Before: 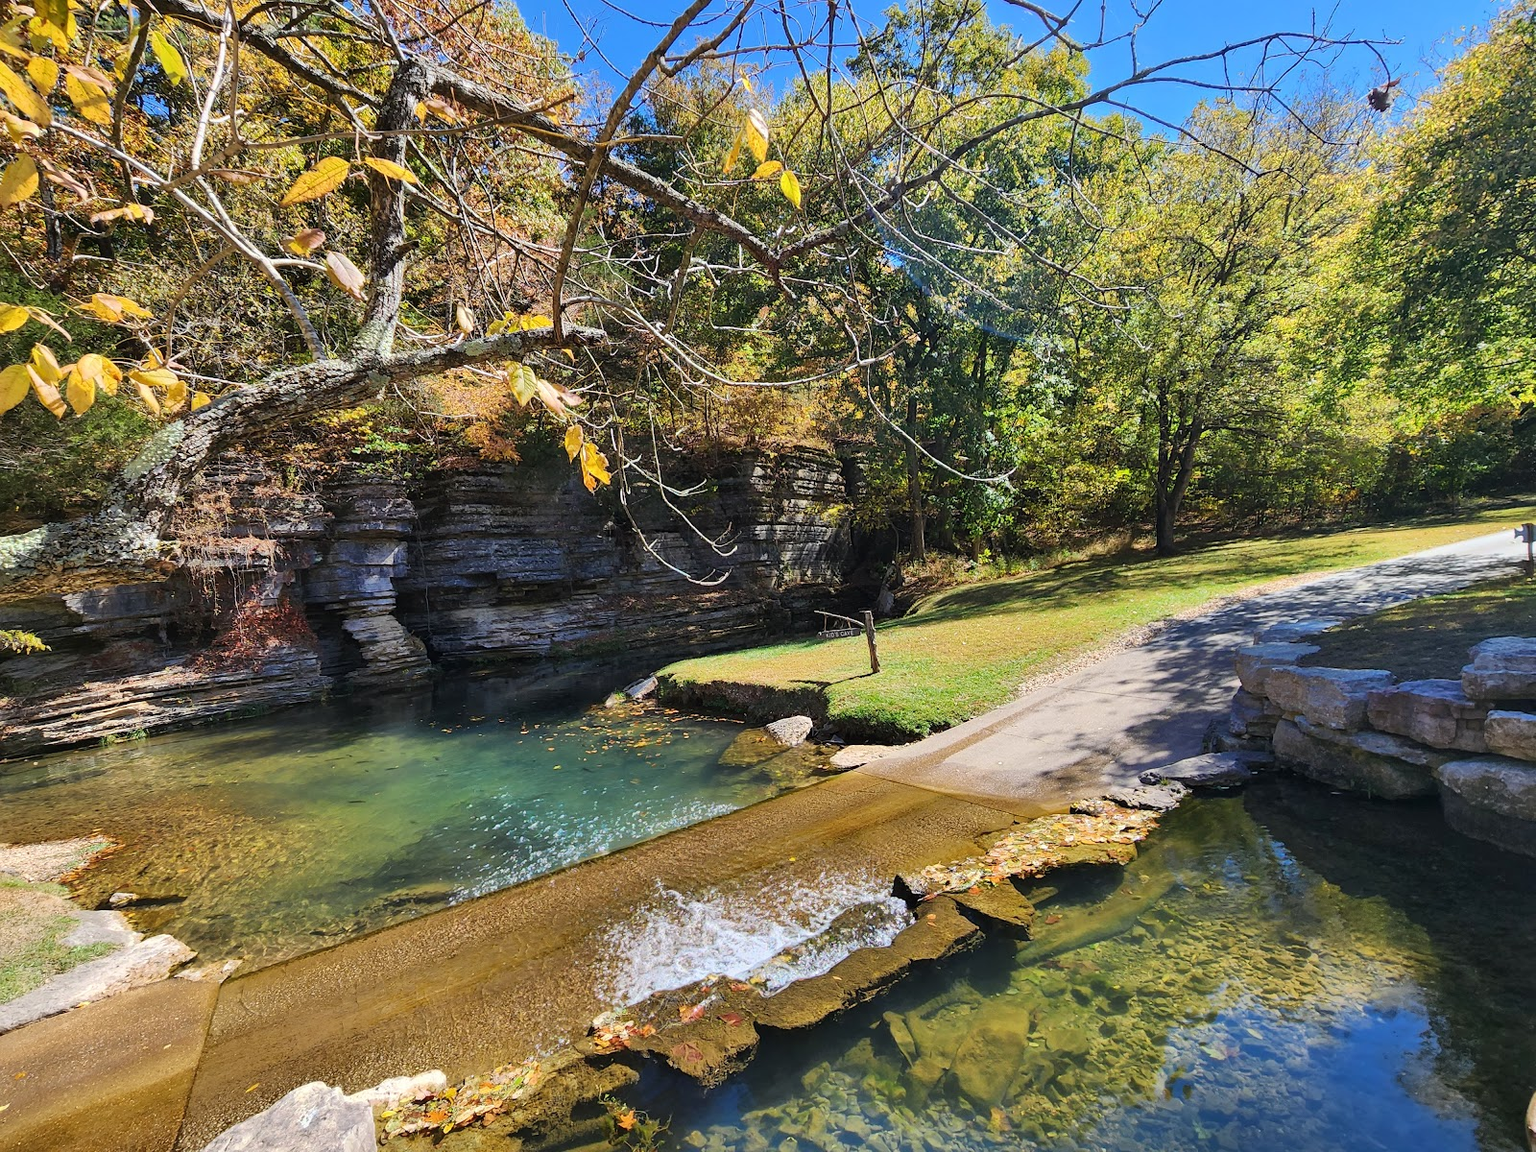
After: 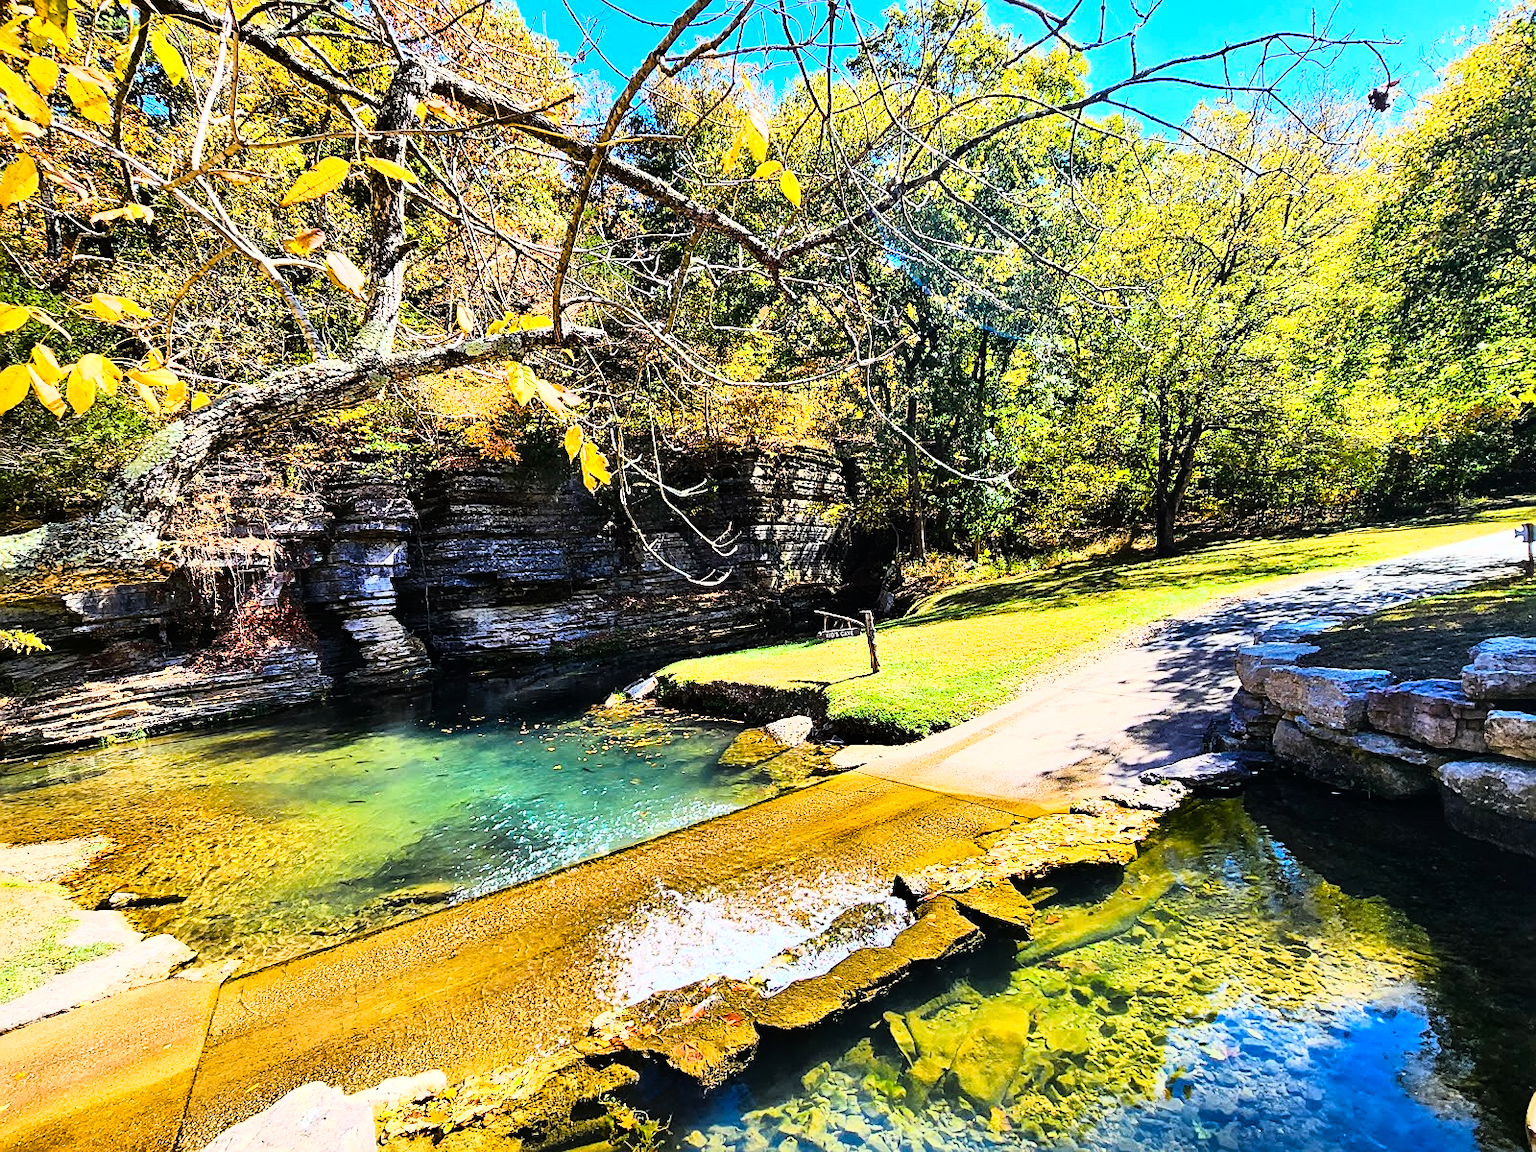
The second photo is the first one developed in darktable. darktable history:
color balance rgb: perceptual saturation grading › global saturation 35%, perceptual saturation grading › highlights -25%, perceptual saturation grading › shadows 50%
rgb curve: curves: ch0 [(0, 0) (0.21, 0.15) (0.24, 0.21) (0.5, 0.75) (0.75, 0.96) (0.89, 0.99) (1, 1)]; ch1 [(0, 0.02) (0.21, 0.13) (0.25, 0.2) (0.5, 0.67) (0.75, 0.9) (0.89, 0.97) (1, 1)]; ch2 [(0, 0.02) (0.21, 0.13) (0.25, 0.2) (0.5, 0.67) (0.75, 0.9) (0.89, 0.97) (1, 1)], compensate middle gray true
sharpen: on, module defaults
